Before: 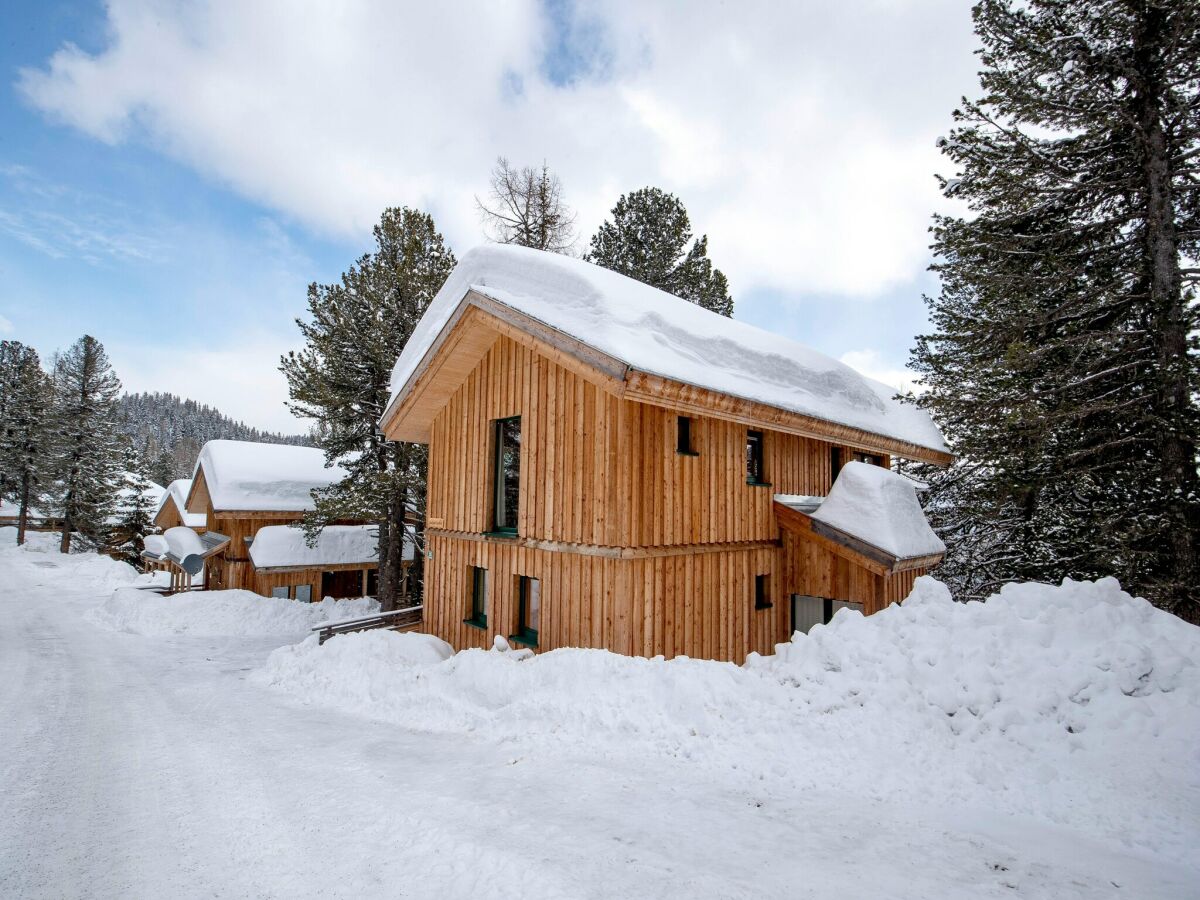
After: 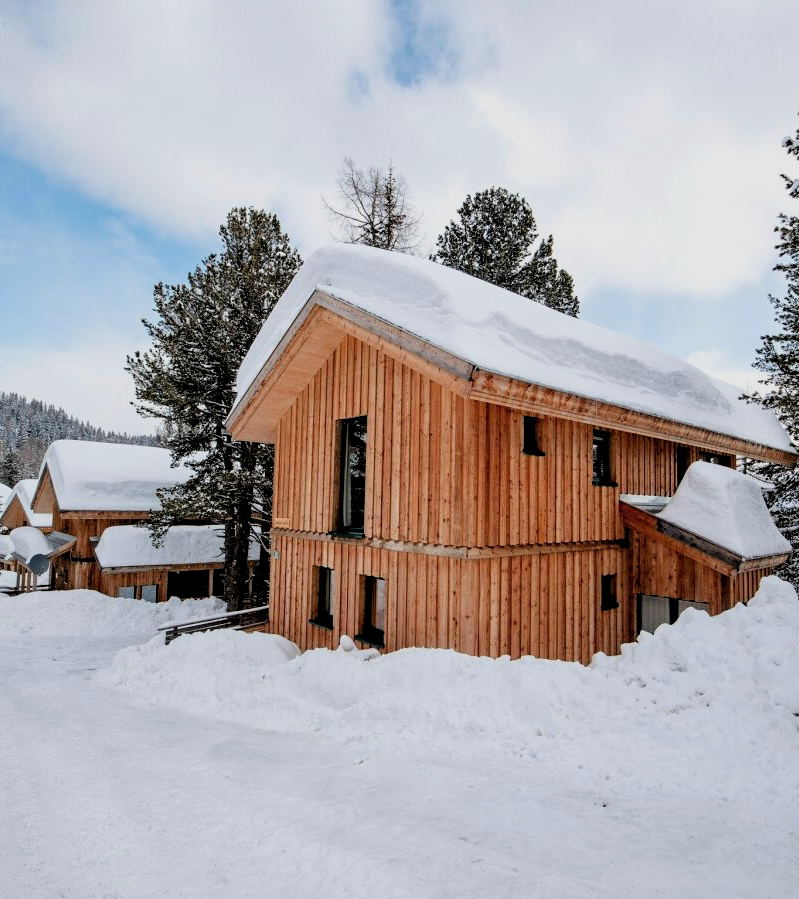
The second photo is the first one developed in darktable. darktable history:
filmic rgb: black relative exposure -3.83 EV, white relative exposure 3.48 EV, hardness 2.65, contrast 1.103
crop and rotate: left 12.887%, right 20.451%
color zones: curves: ch1 [(0.29, 0.492) (0.373, 0.185) (0.509, 0.481)]; ch2 [(0.25, 0.462) (0.749, 0.457)]
